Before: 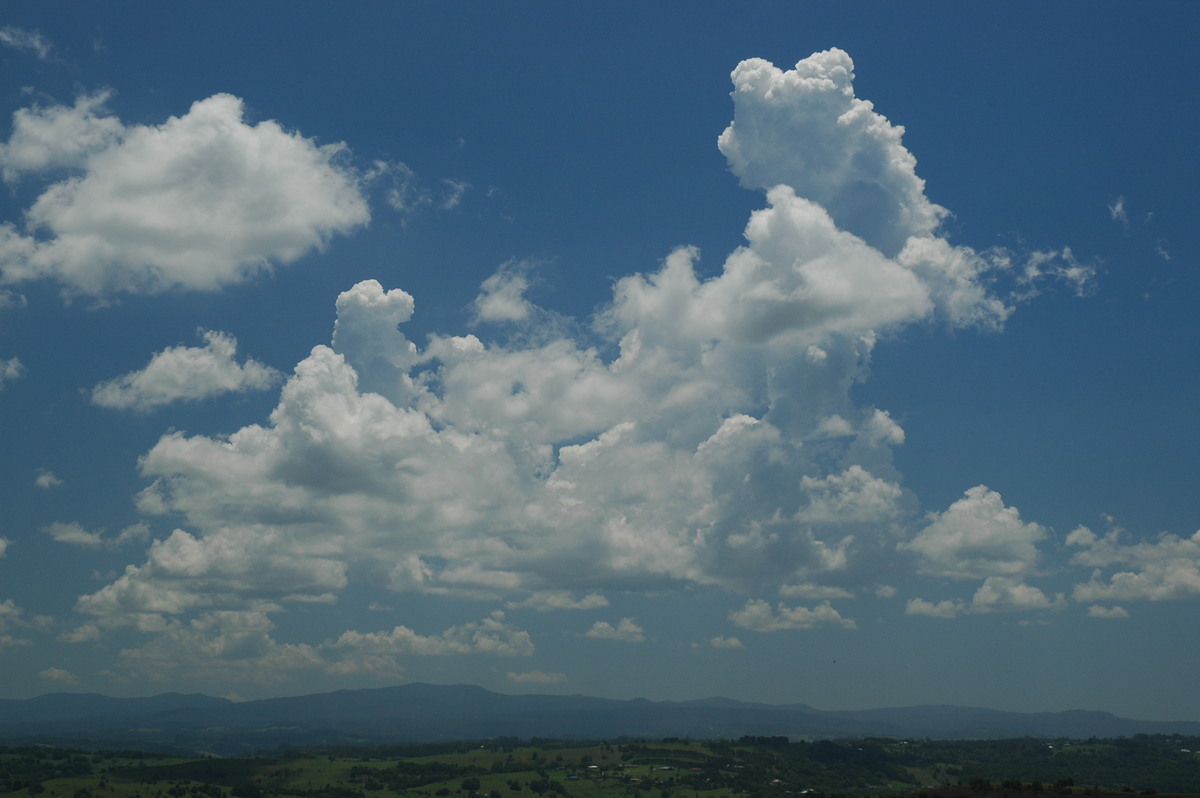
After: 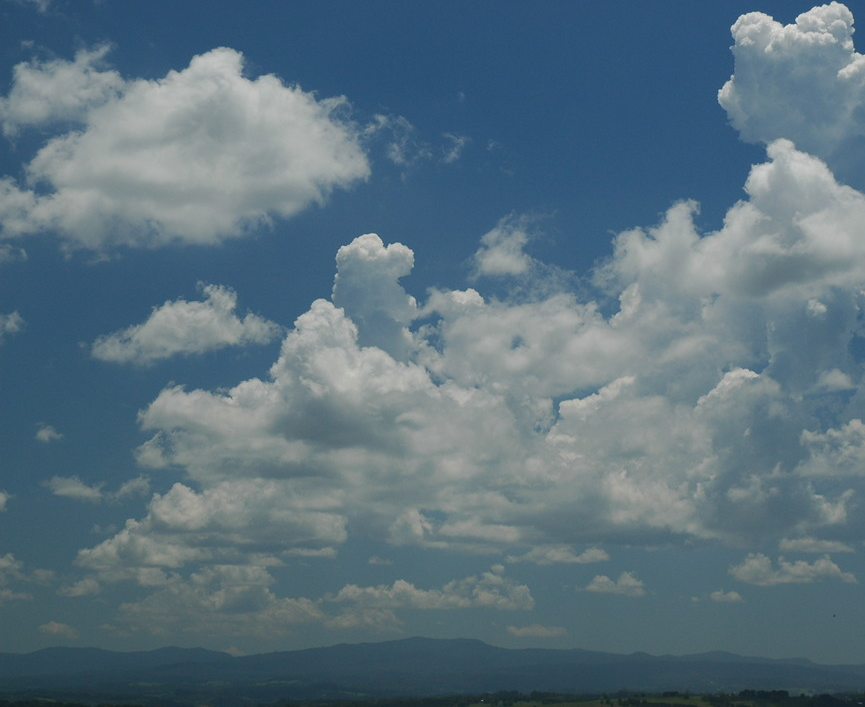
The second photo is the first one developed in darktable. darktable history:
crop: top 5.789%, right 27.873%, bottom 5.582%
